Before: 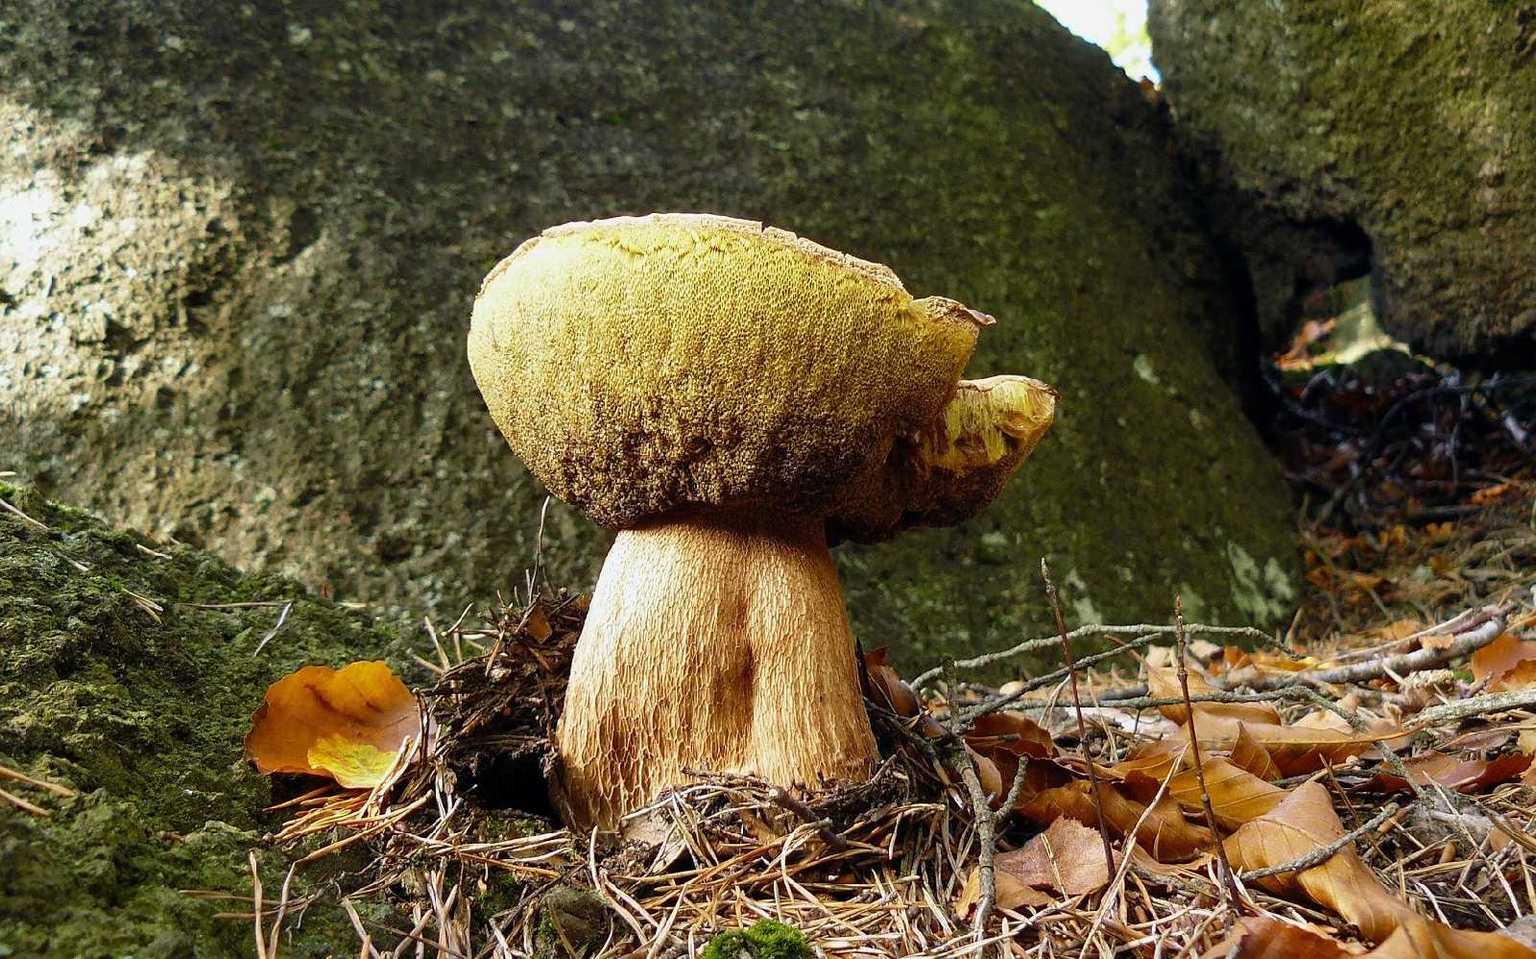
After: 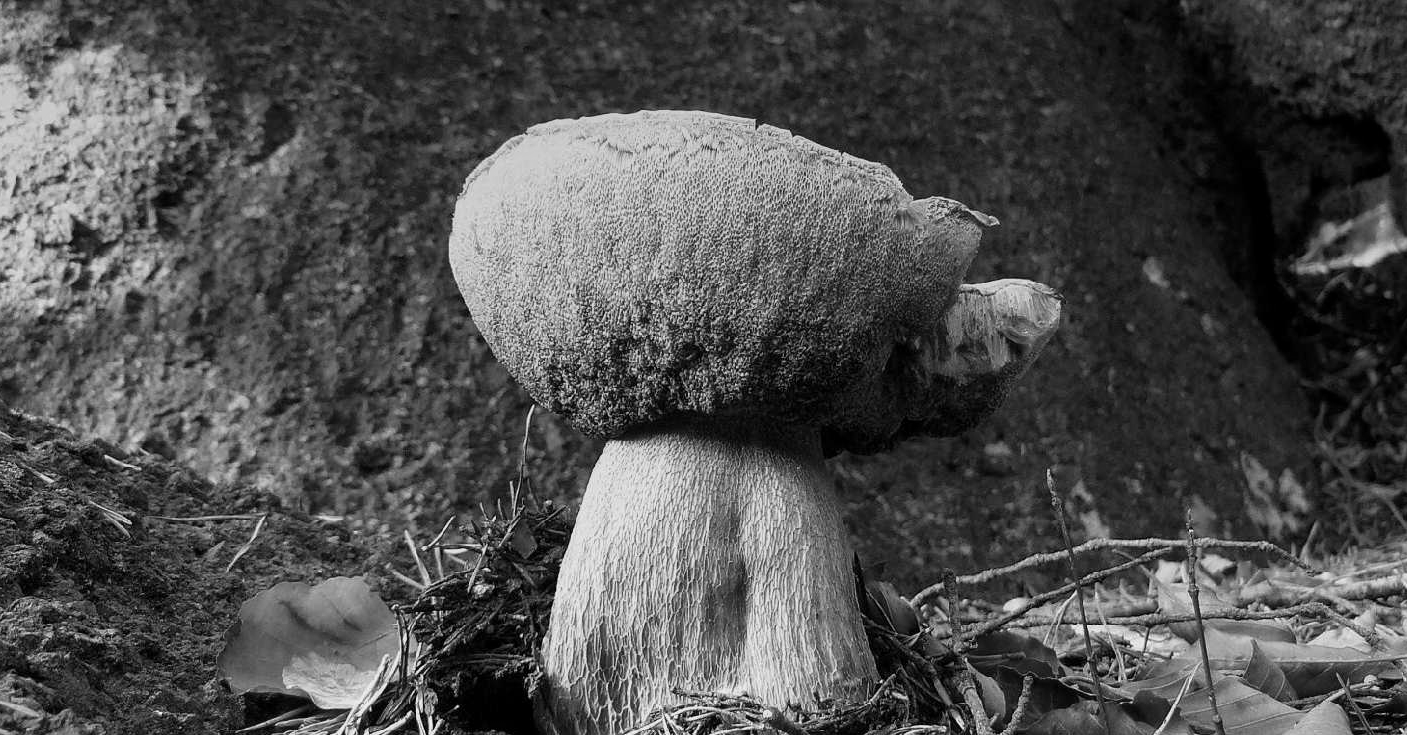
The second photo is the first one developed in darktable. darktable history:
monochrome: a 30.25, b 92.03
graduated density: on, module defaults
crop and rotate: left 2.425%, top 11.305%, right 9.6%, bottom 15.08%
local contrast: mode bilateral grid, contrast 10, coarseness 25, detail 115%, midtone range 0.2
